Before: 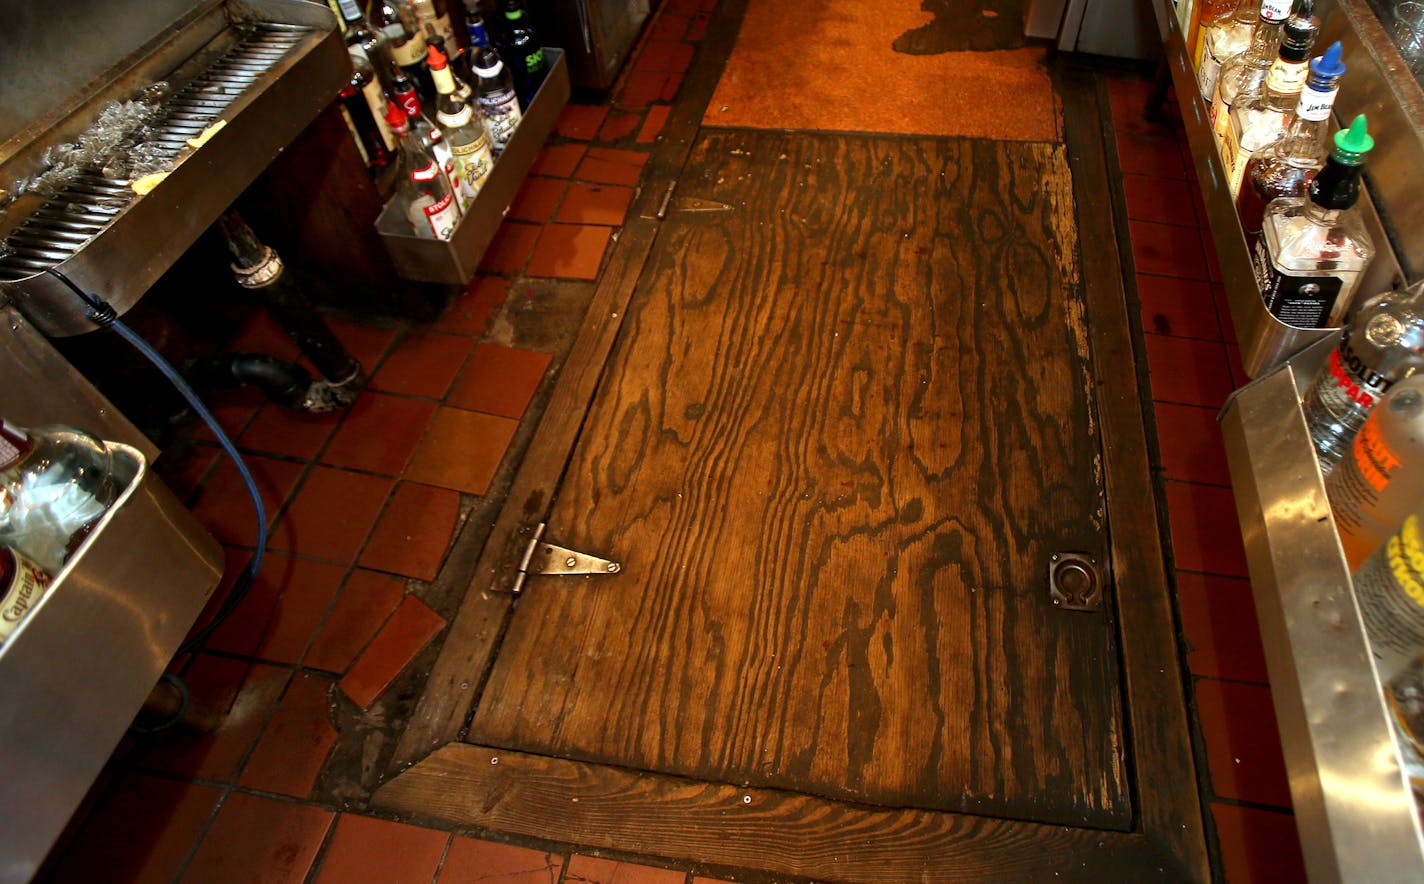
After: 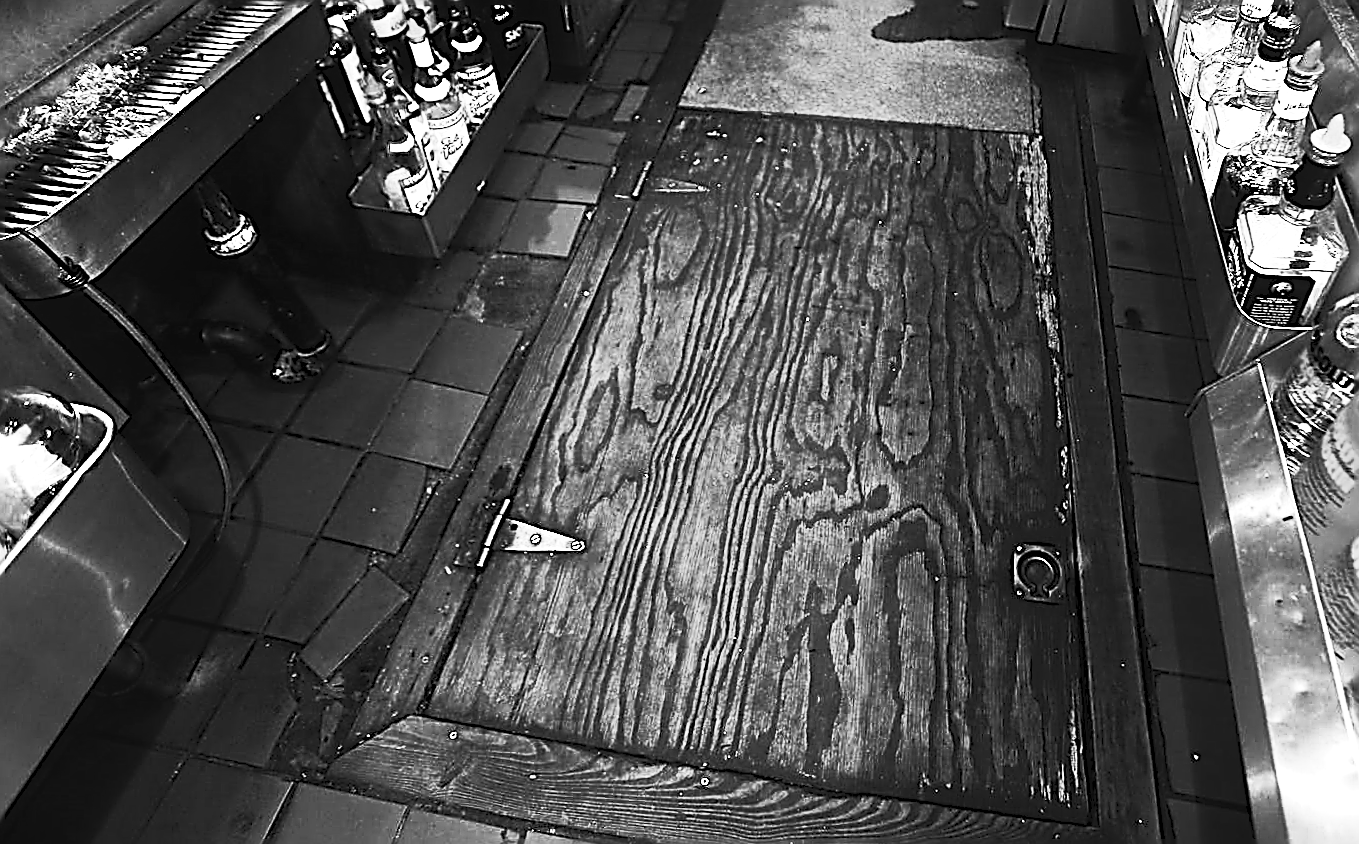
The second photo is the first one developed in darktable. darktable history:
contrast equalizer: octaves 7, y [[0.6 ×6], [0.55 ×6], [0 ×6], [0 ×6], [0 ×6]], mix -0.2
crop and rotate: angle -1.69°
monochrome: size 1
tone equalizer: -8 EV -1.08 EV, -7 EV -1.01 EV, -6 EV -0.867 EV, -5 EV -0.578 EV, -3 EV 0.578 EV, -2 EV 0.867 EV, -1 EV 1.01 EV, +0 EV 1.08 EV, edges refinement/feathering 500, mask exposure compensation -1.57 EV, preserve details no
color correction: highlights a* -0.182, highlights b* -0.124
sharpen: amount 2
contrast brightness saturation: contrast 0.43, brightness 0.56, saturation -0.19
